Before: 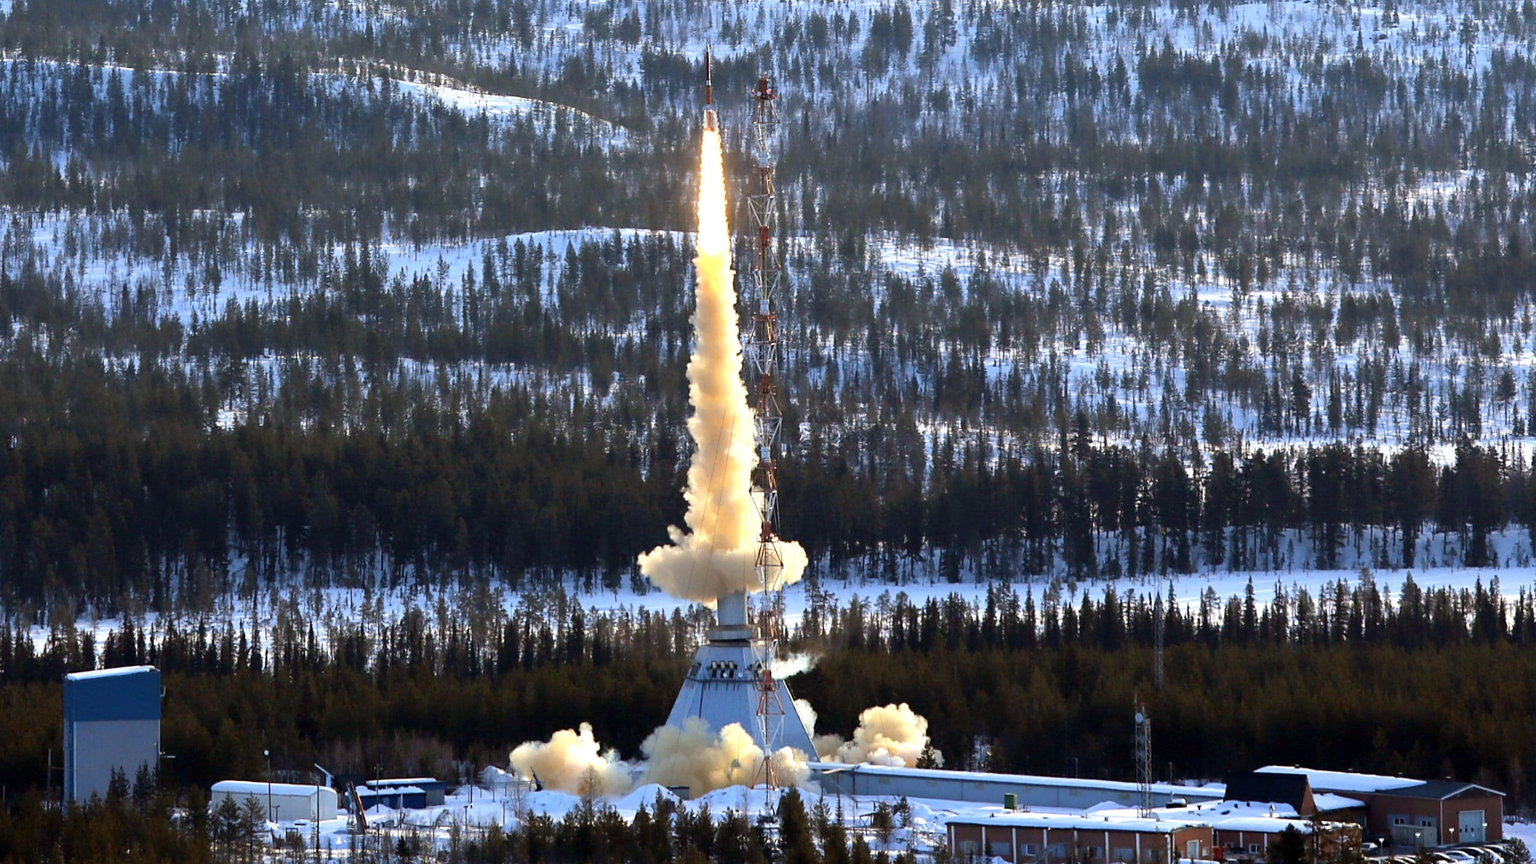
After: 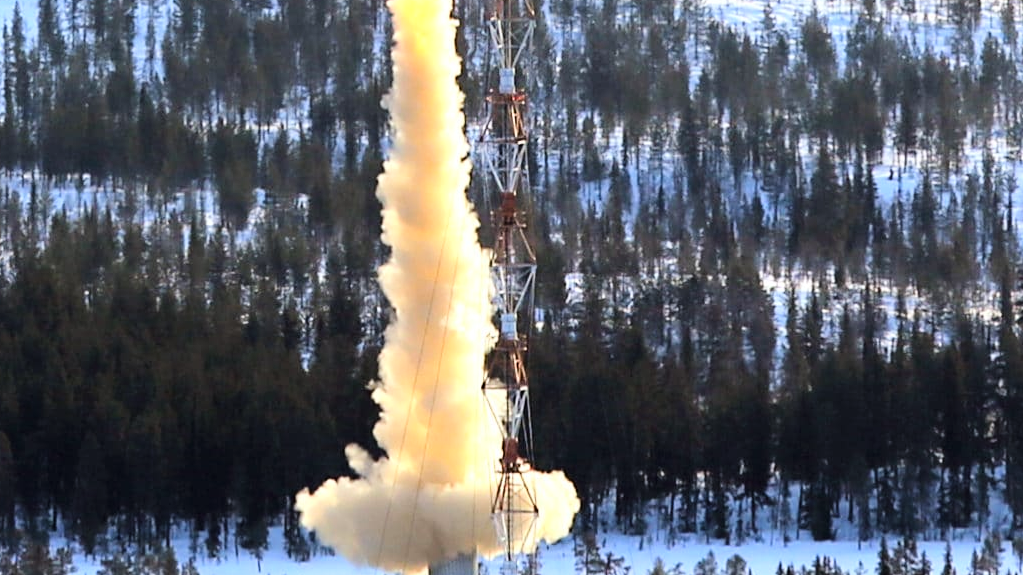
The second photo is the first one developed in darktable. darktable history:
tone curve: curves: ch0 [(0, 0) (0.004, 0.001) (0.133, 0.112) (0.325, 0.362) (0.832, 0.893) (1, 1)], color space Lab, linked channels, preserve colors none
crop: left 30%, top 30%, right 30%, bottom 30%
